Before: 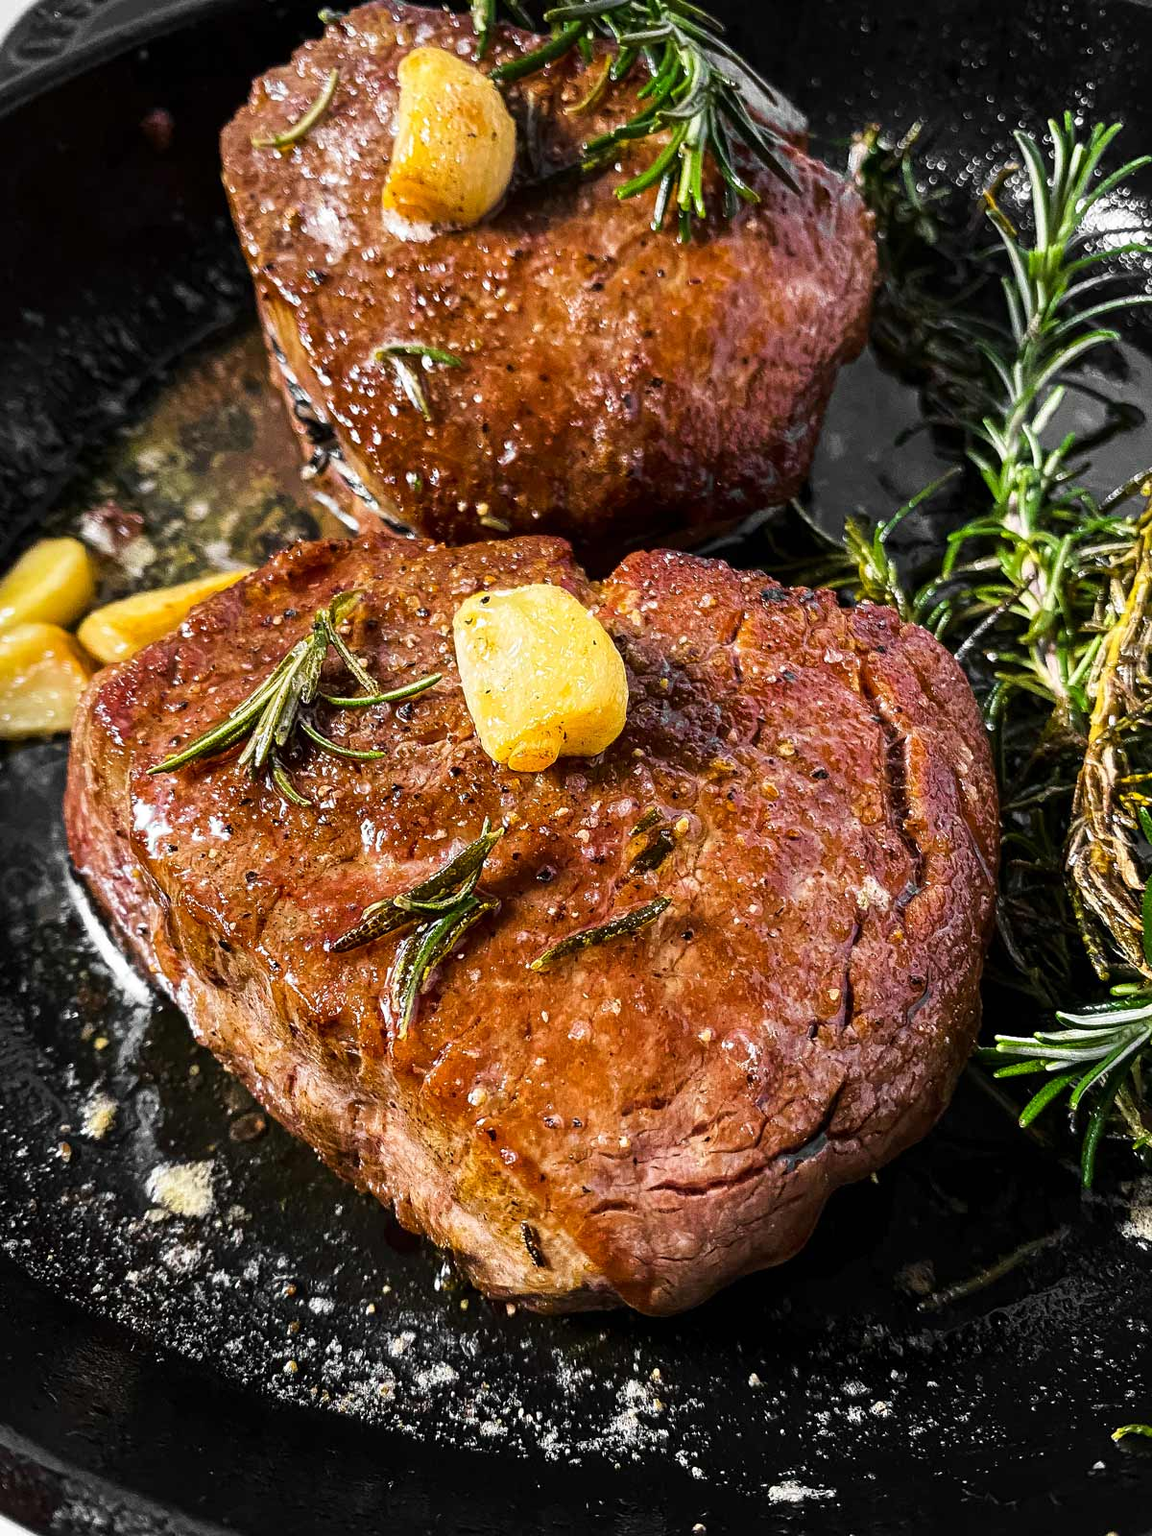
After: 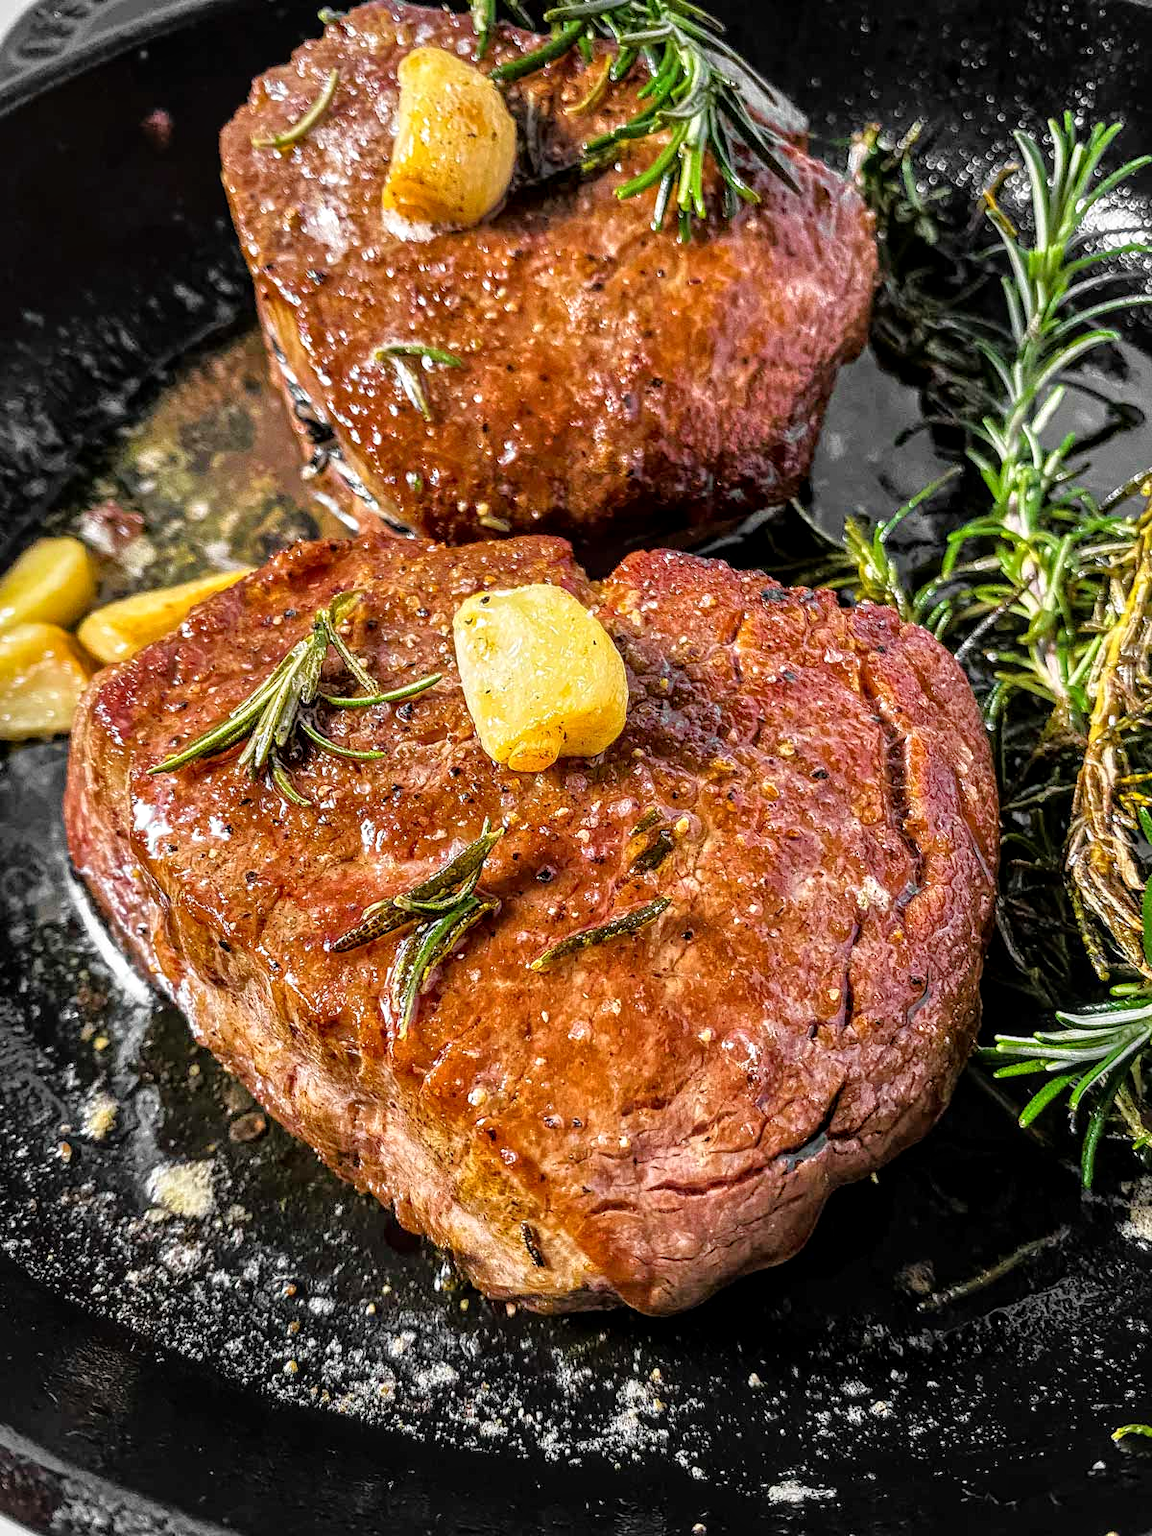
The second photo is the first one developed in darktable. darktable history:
local contrast: on, module defaults
tone equalizer: -7 EV 0.161 EV, -6 EV 0.571 EV, -5 EV 1.16 EV, -4 EV 1.32 EV, -3 EV 1.14 EV, -2 EV 0.6 EV, -1 EV 0.153 EV
